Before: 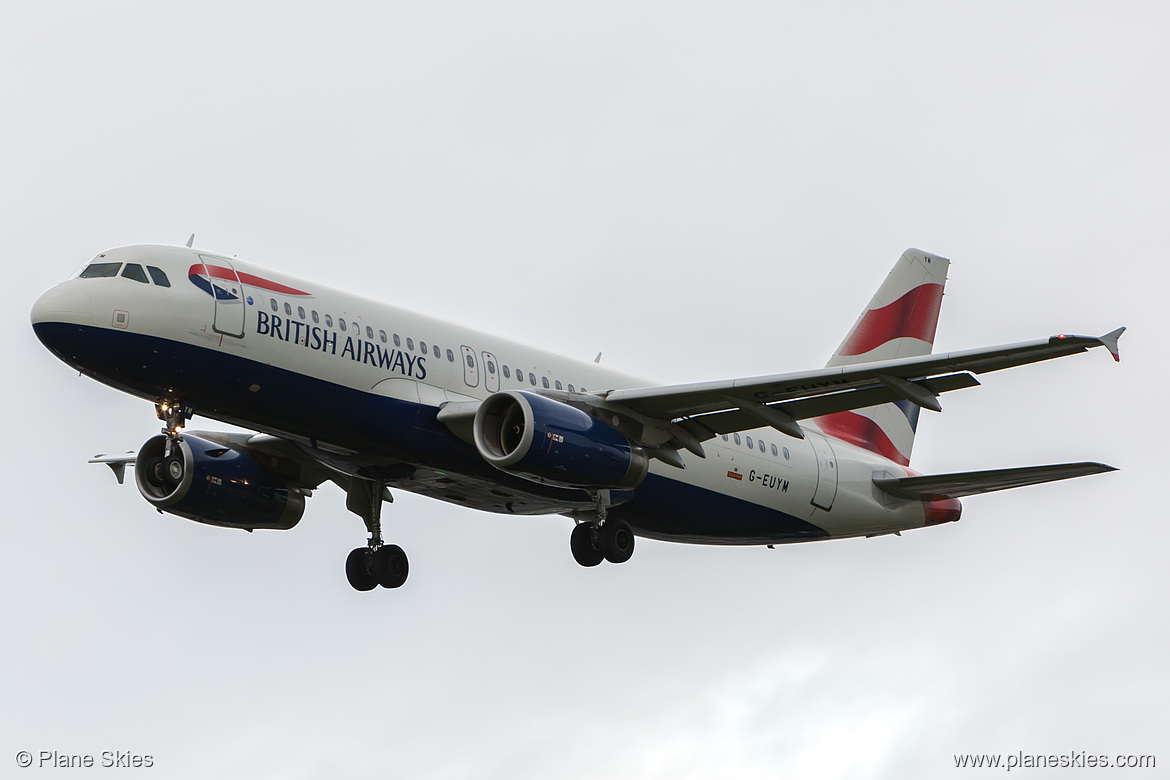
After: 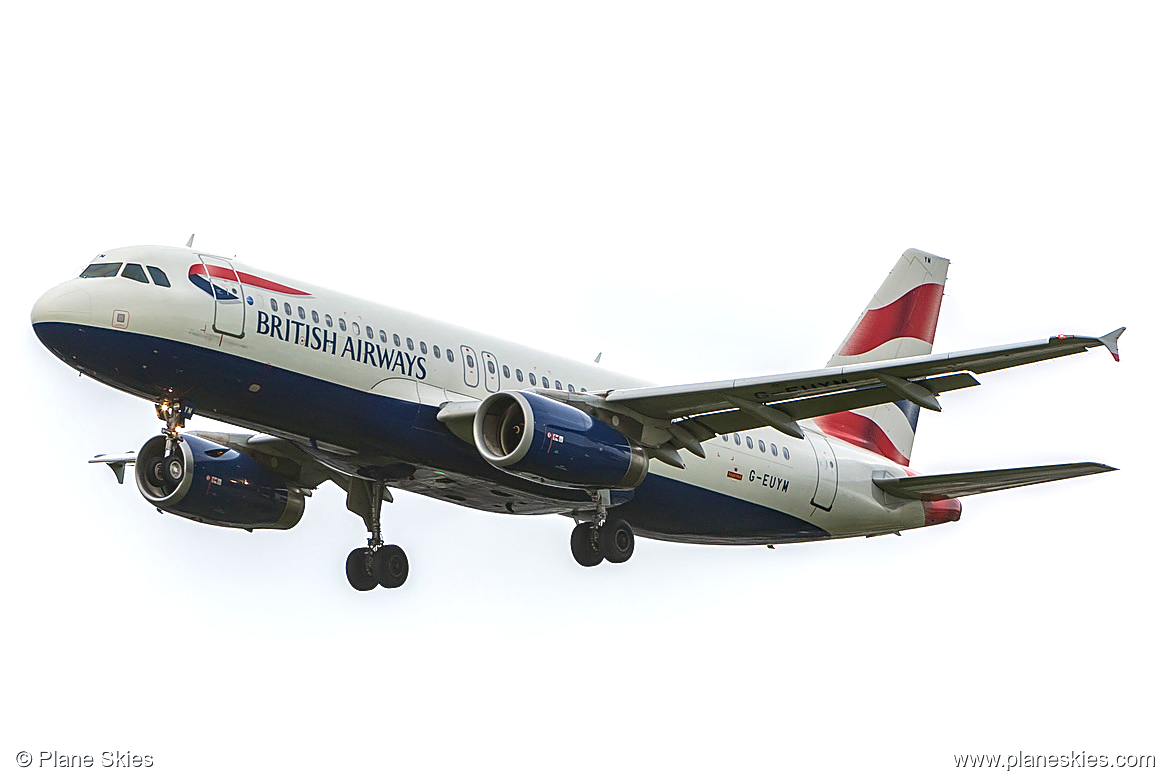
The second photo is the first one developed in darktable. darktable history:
local contrast: on, module defaults
exposure: exposure 0.562 EV, compensate highlight preservation false
contrast brightness saturation: contrast 0.097, brightness 0.04, saturation 0.093
velvia: on, module defaults
sharpen: on, module defaults
